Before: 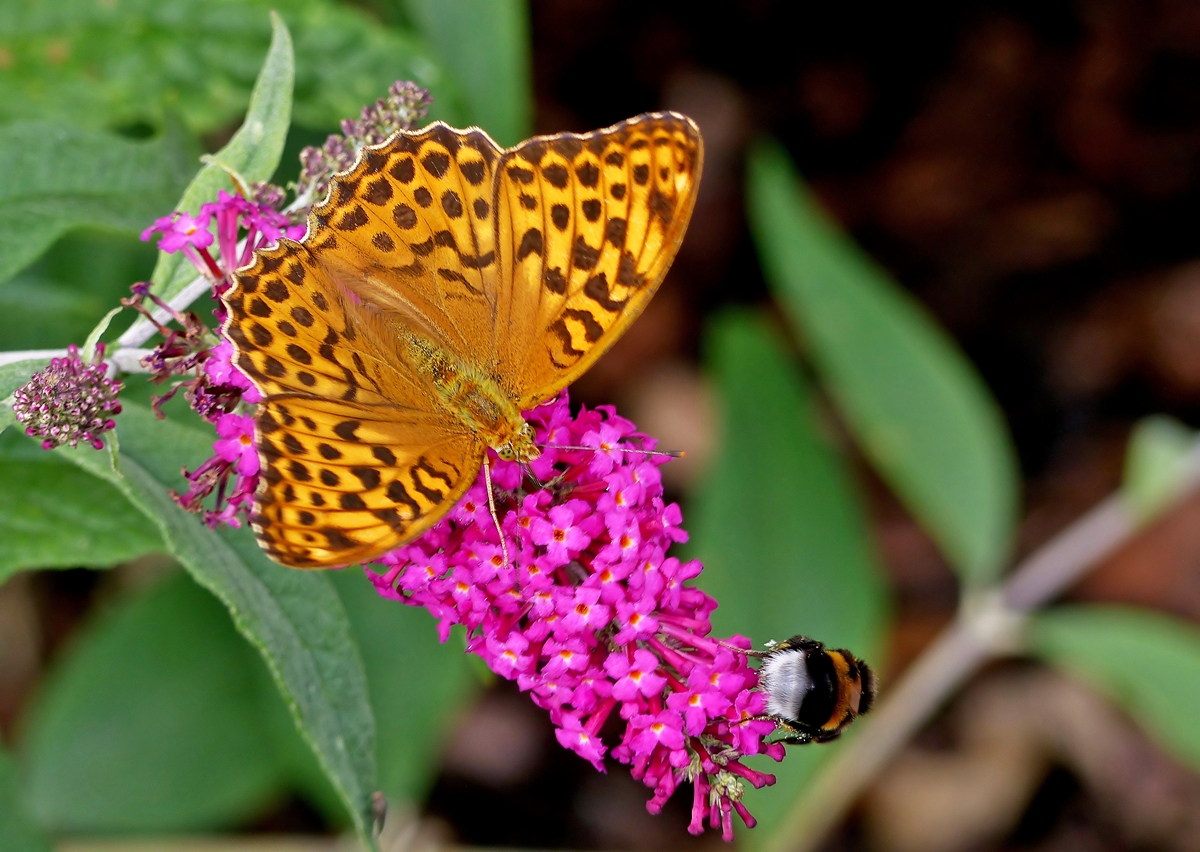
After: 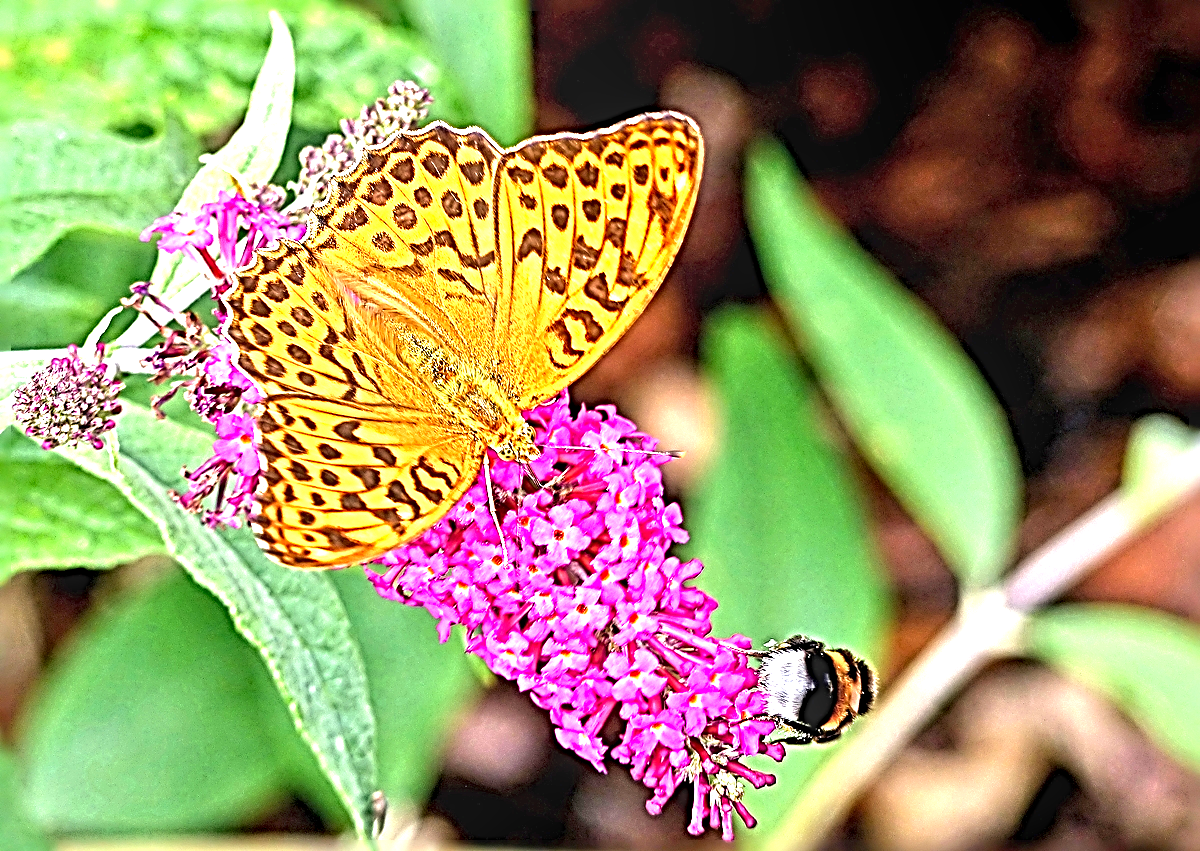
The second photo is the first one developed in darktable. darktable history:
local contrast: on, module defaults
crop: bottom 0.077%
exposure: black level correction 0, exposure 1.286 EV, compensate exposure bias true, compensate highlight preservation false
sharpen: radius 4.053, amount 1.987
